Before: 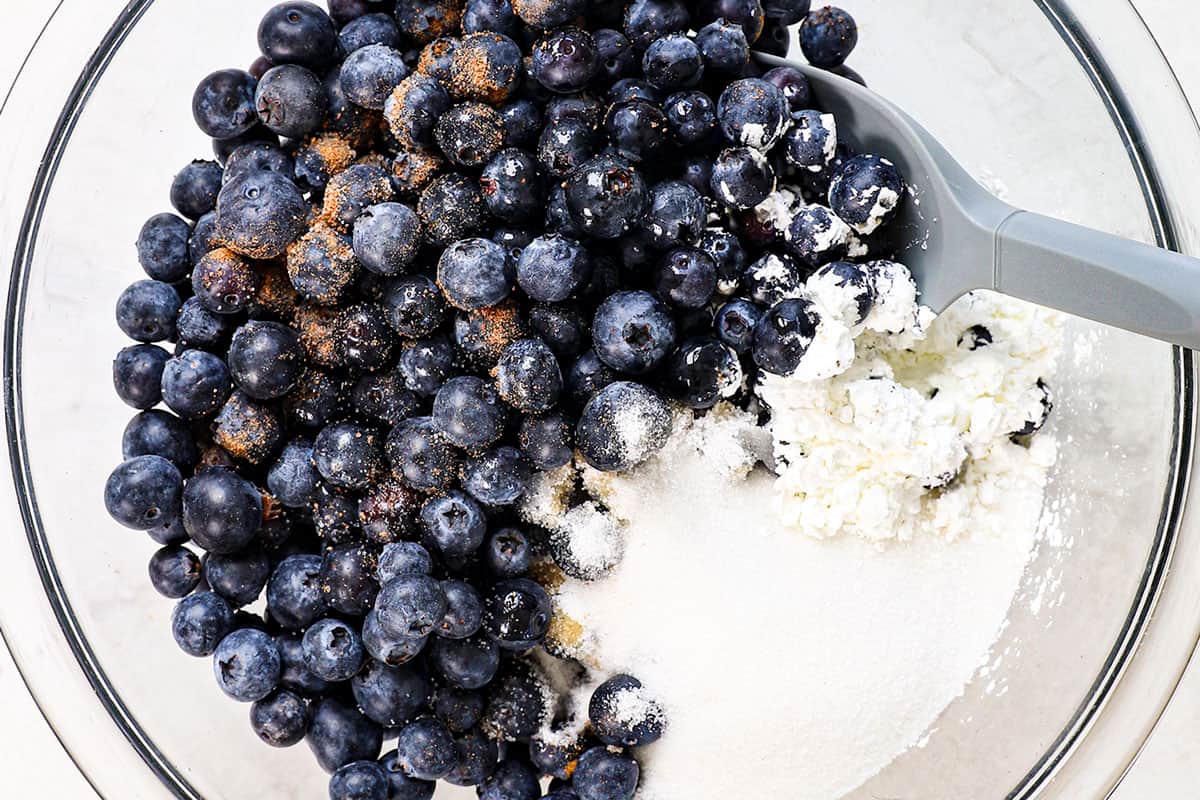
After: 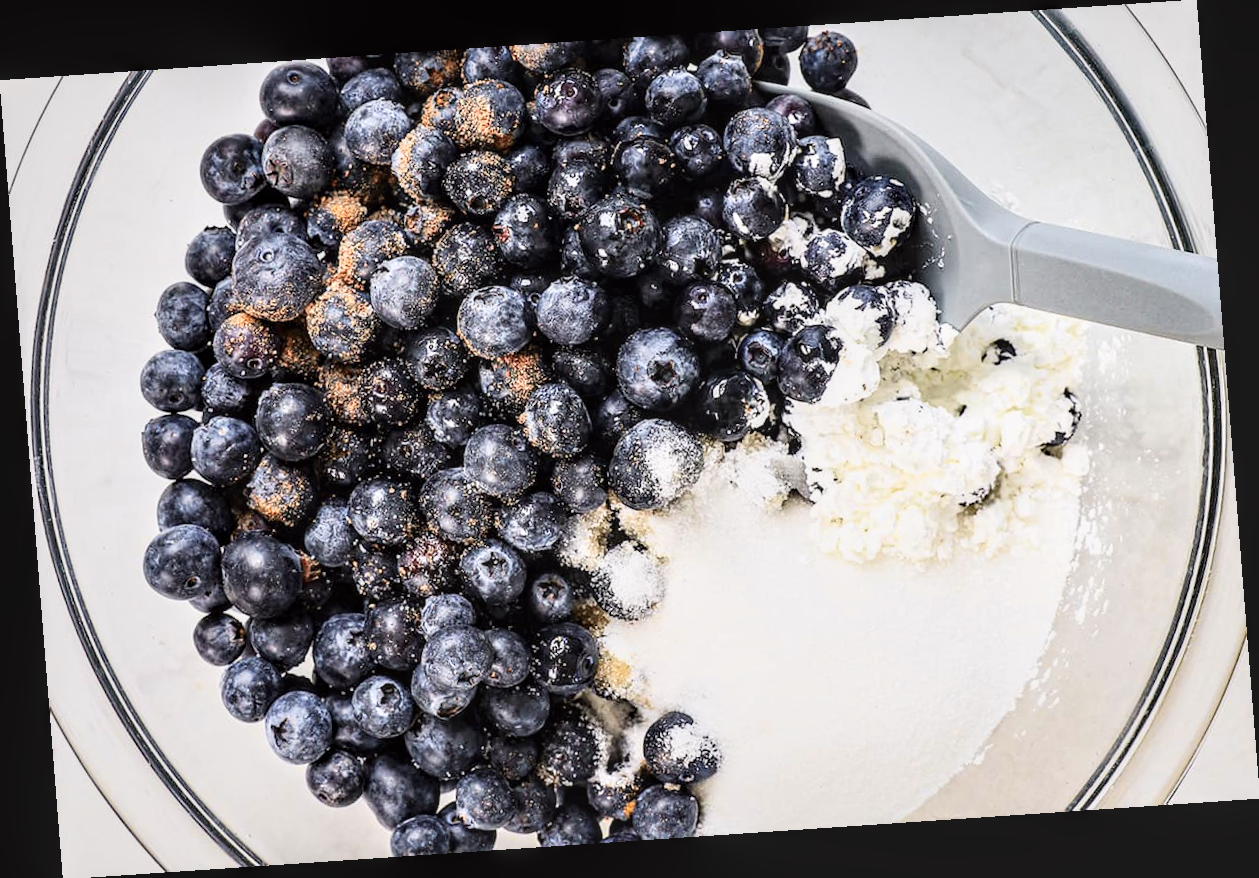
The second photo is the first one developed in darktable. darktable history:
tone curve: curves: ch0 [(0, 0) (0.739, 0.837) (1, 1)]; ch1 [(0, 0) (0.226, 0.261) (0.383, 0.397) (0.462, 0.473) (0.498, 0.502) (0.521, 0.52) (0.578, 0.57) (1, 1)]; ch2 [(0, 0) (0.438, 0.456) (0.5, 0.5) (0.547, 0.557) (0.597, 0.58) (0.629, 0.603) (1, 1)], color space Lab, independent channels, preserve colors none
rotate and perspective: rotation -4.2°, shear 0.006, automatic cropping off
local contrast: on, module defaults
